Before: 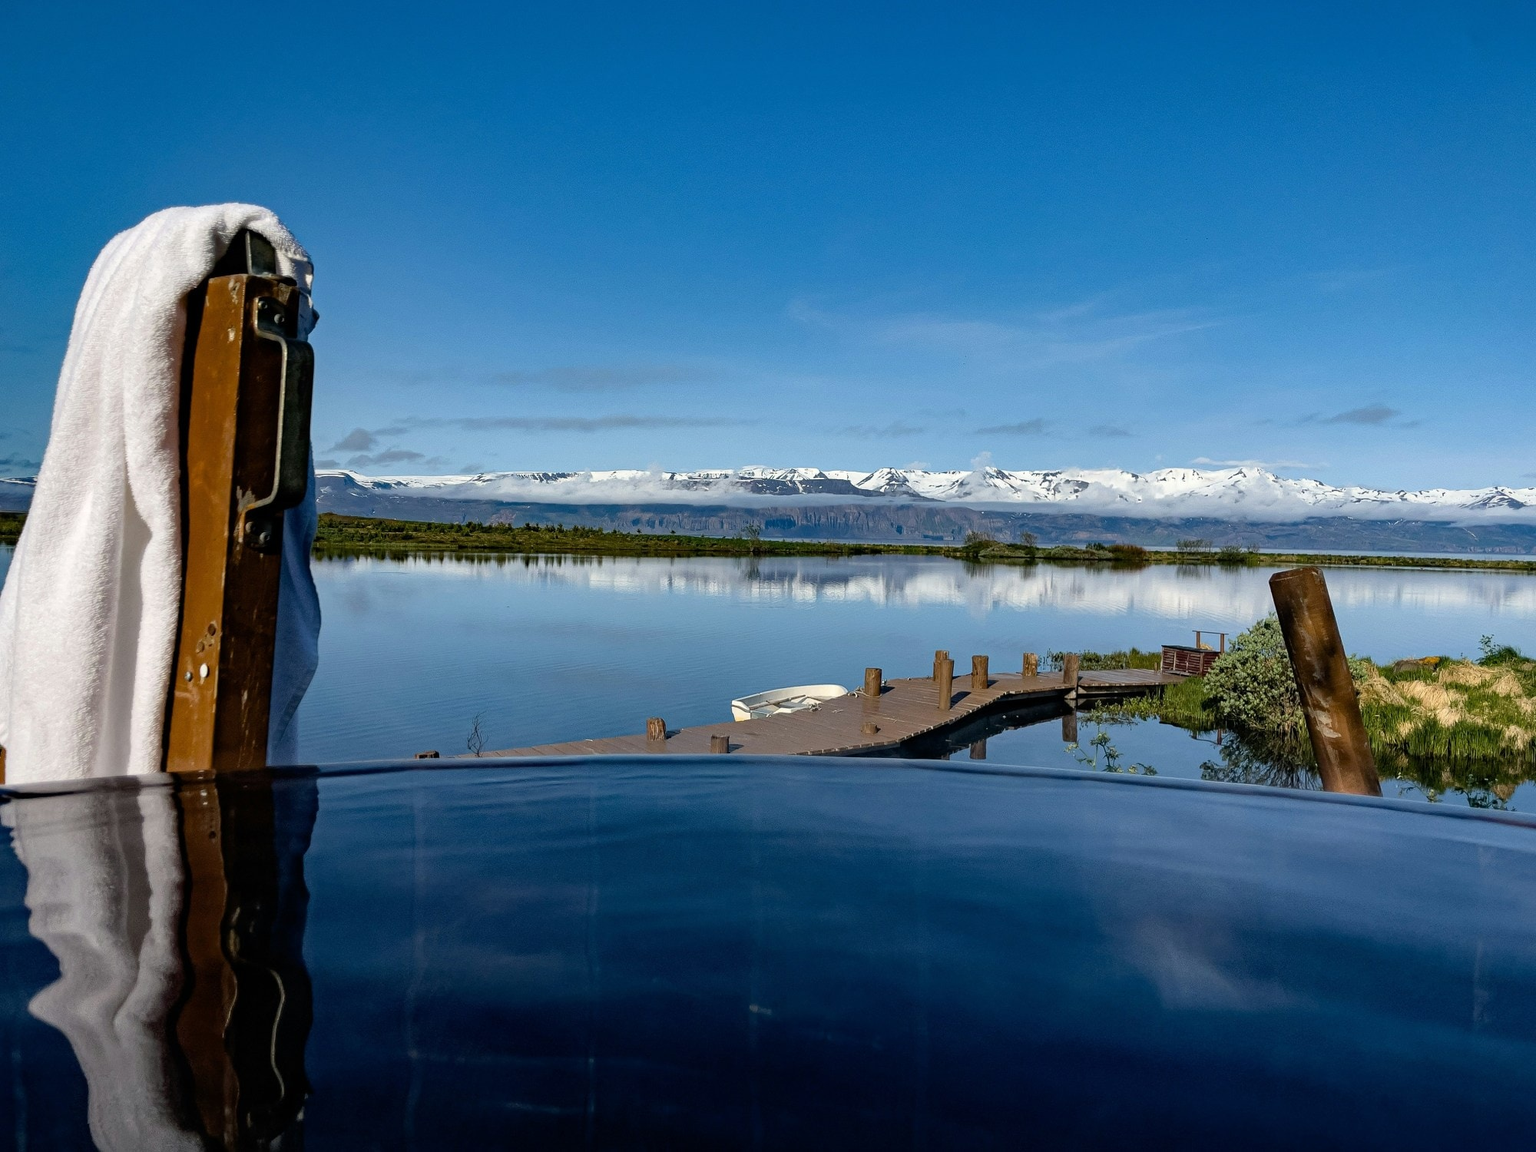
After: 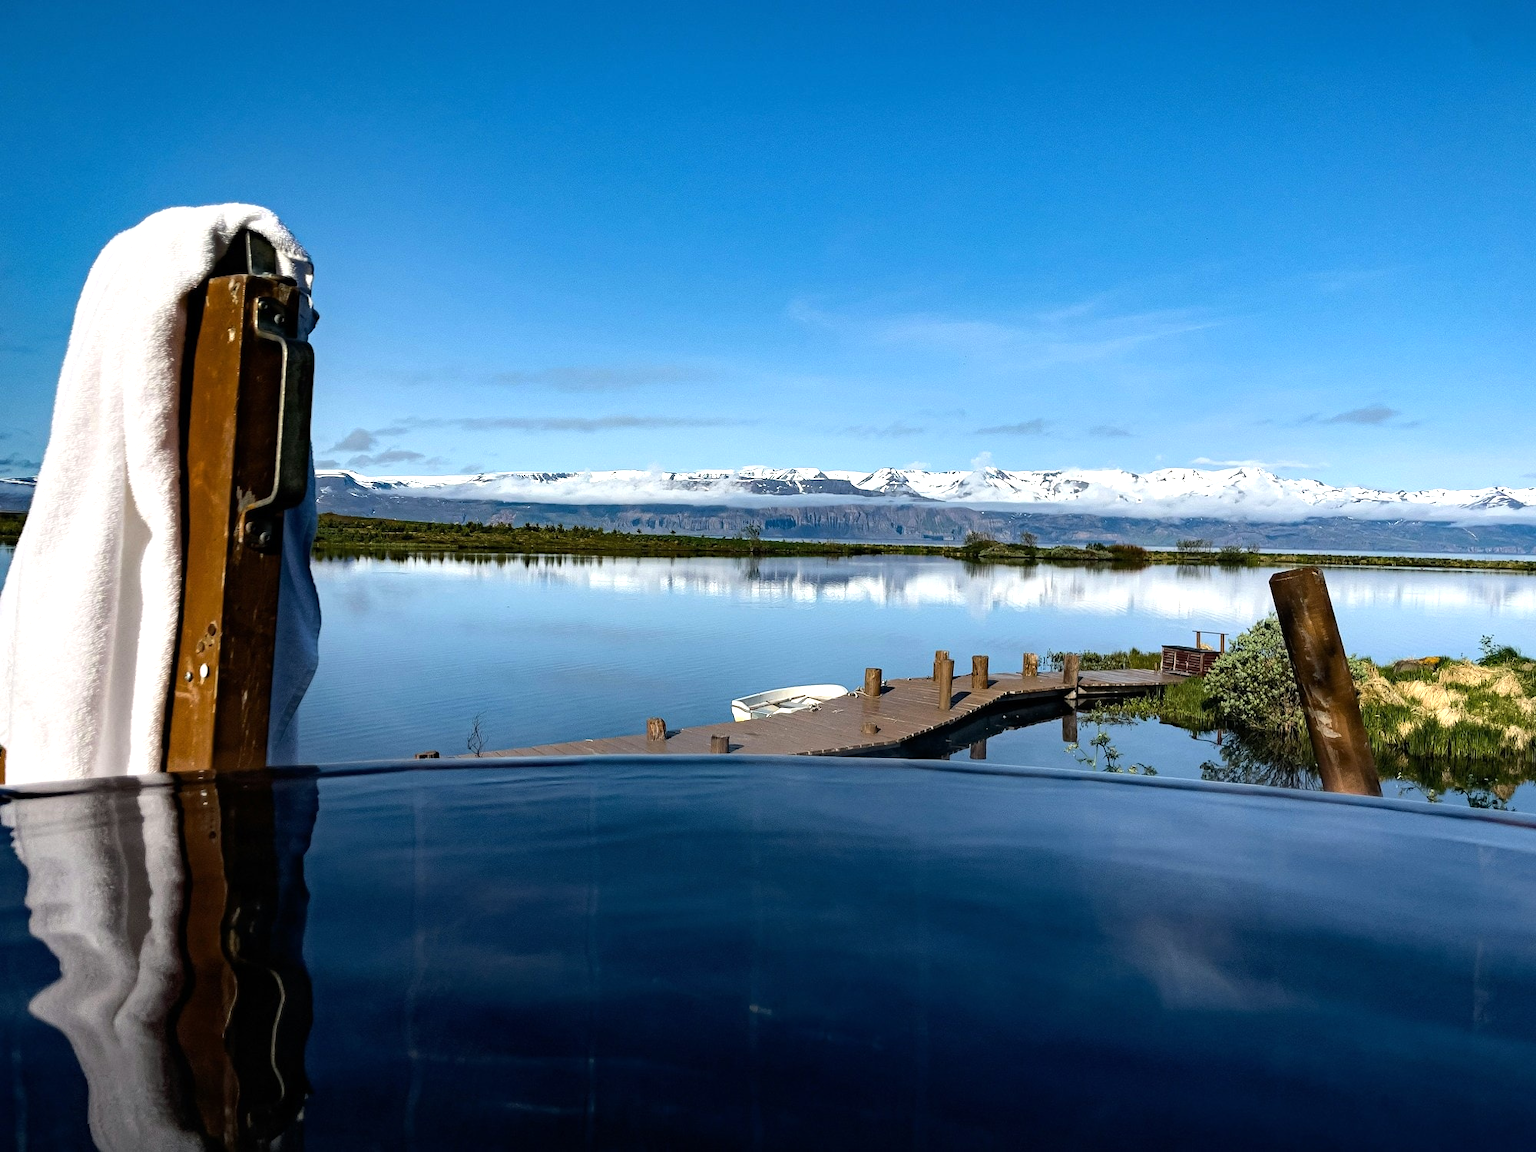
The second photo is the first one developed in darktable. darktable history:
tone equalizer: -8 EV 0.001 EV, -7 EV -0.002 EV, -6 EV 0.004 EV, -5 EV -0.019 EV, -4 EV -0.113 EV, -3 EV -0.152 EV, -2 EV 0.247 EV, -1 EV 0.703 EV, +0 EV 0.498 EV
